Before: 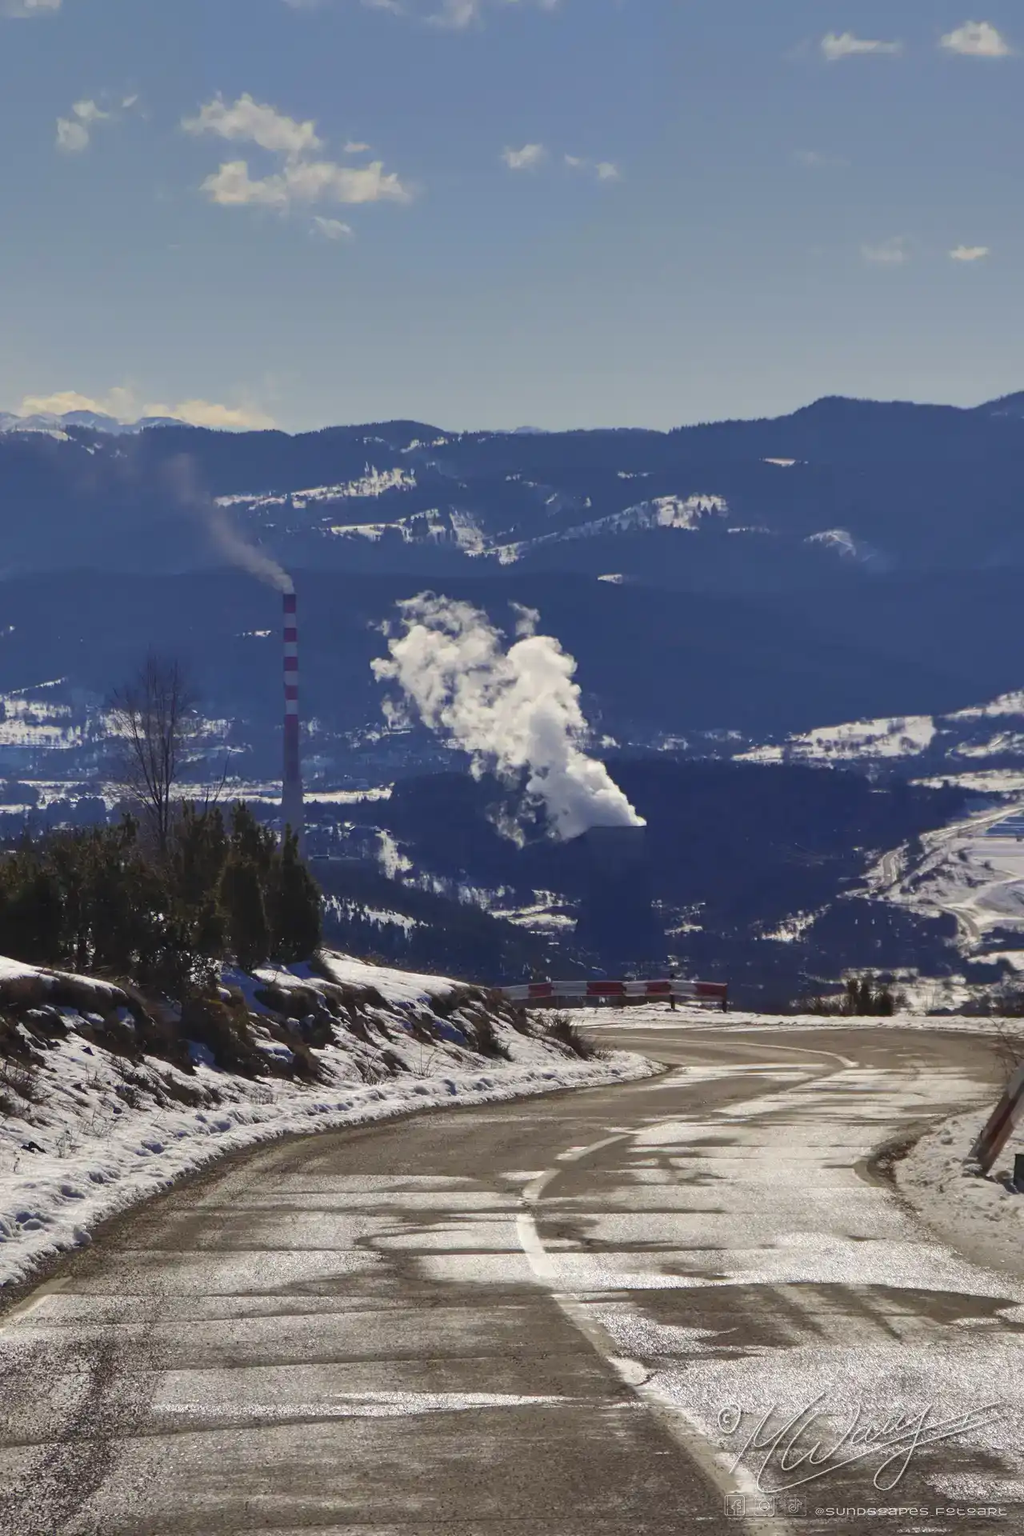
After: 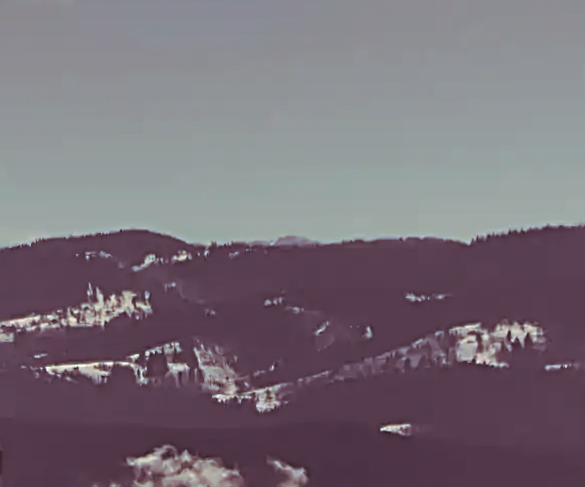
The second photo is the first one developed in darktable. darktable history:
exposure: compensate highlight preservation false
rotate and perspective: lens shift (vertical) 0.048, lens shift (horizontal) -0.024, automatic cropping off
color balance: lift [1.005, 0.99, 1.007, 1.01], gamma [1, 0.979, 1.011, 1.021], gain [0.923, 1.098, 1.025, 0.902], input saturation 90.45%, contrast 7.73%, output saturation 105.91%
contrast brightness saturation: contrast 0.06, brightness -0.01, saturation -0.23
crop: left 28.64%, top 16.832%, right 26.637%, bottom 58.055%
sharpen: radius 4
split-toning: on, module defaults
